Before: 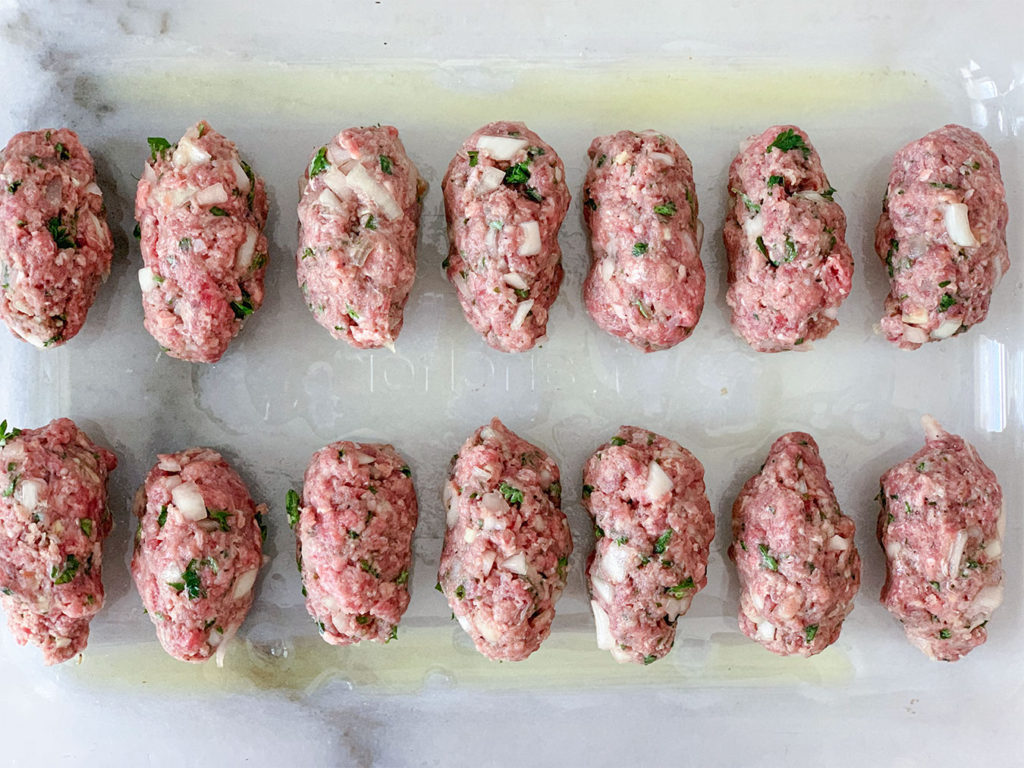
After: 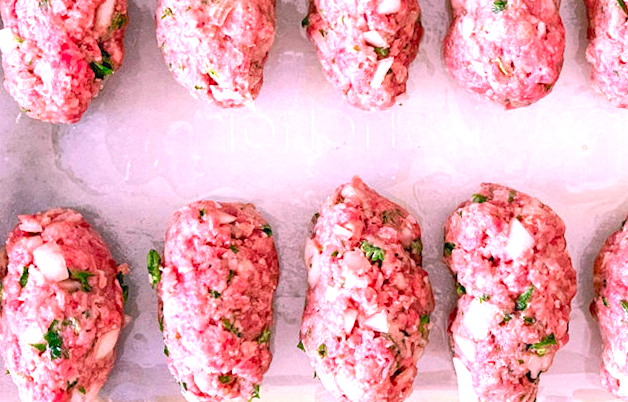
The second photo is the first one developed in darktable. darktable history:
crop: left 13.312%, top 31.28%, right 24.627%, bottom 15.582%
tone equalizer: on, module defaults
rotate and perspective: rotation -0.45°, automatic cropping original format, crop left 0.008, crop right 0.992, crop top 0.012, crop bottom 0.988
white balance: red 1.188, blue 1.11
color zones: curves: ch0 [(0, 0.613) (0.01, 0.613) (0.245, 0.448) (0.498, 0.529) (0.642, 0.665) (0.879, 0.777) (0.99, 0.613)]; ch1 [(0, 0) (0.143, 0) (0.286, 0) (0.429, 0) (0.571, 0) (0.714, 0) (0.857, 0)], mix -121.96%
exposure: exposure 0.785 EV, compensate highlight preservation false
